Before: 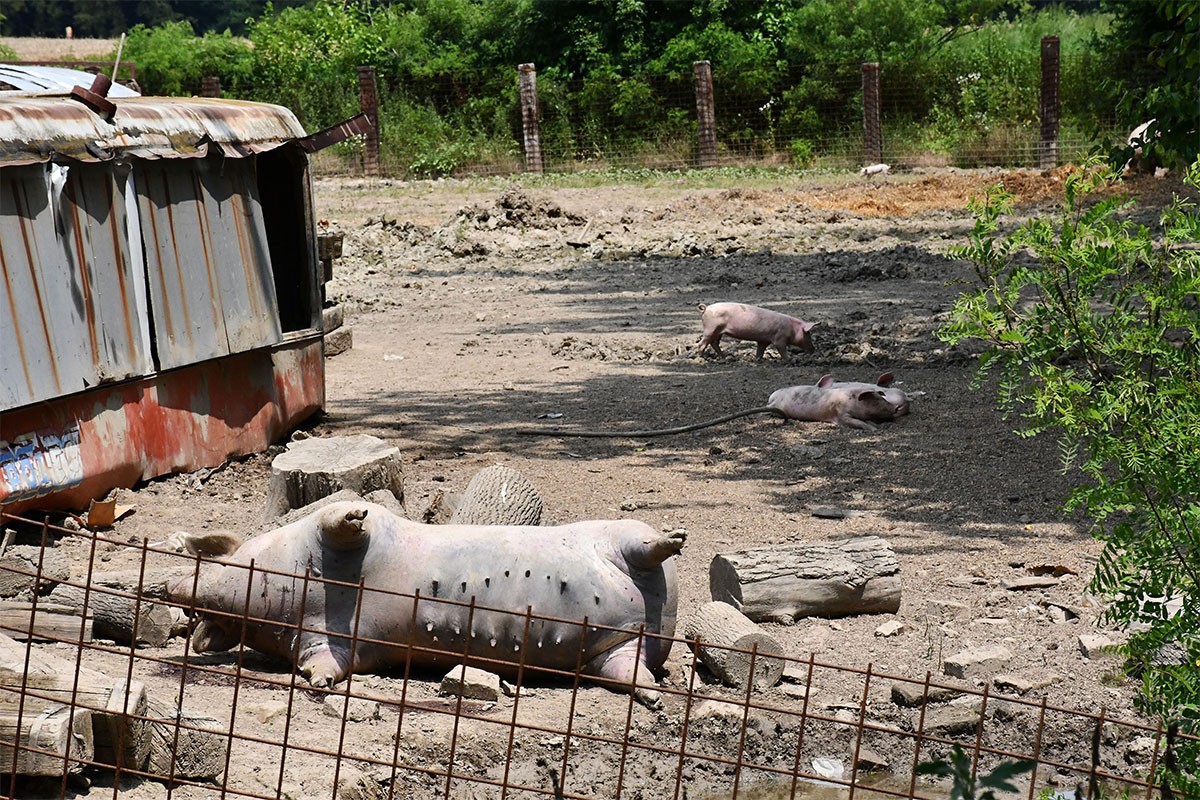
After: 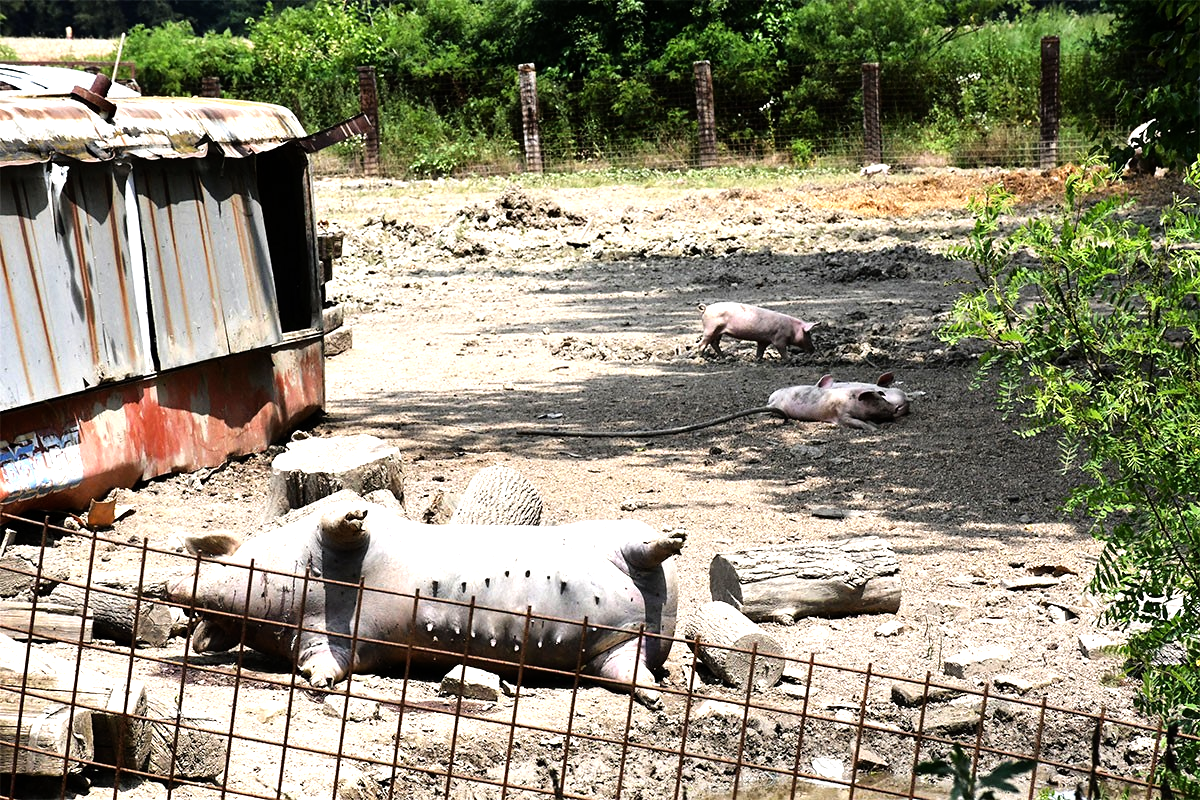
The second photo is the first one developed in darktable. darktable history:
tone equalizer: -8 EV -1.09 EV, -7 EV -1.01 EV, -6 EV -0.869 EV, -5 EV -0.549 EV, -3 EV 0.562 EV, -2 EV 0.838 EV, -1 EV 1.01 EV, +0 EV 1.08 EV
